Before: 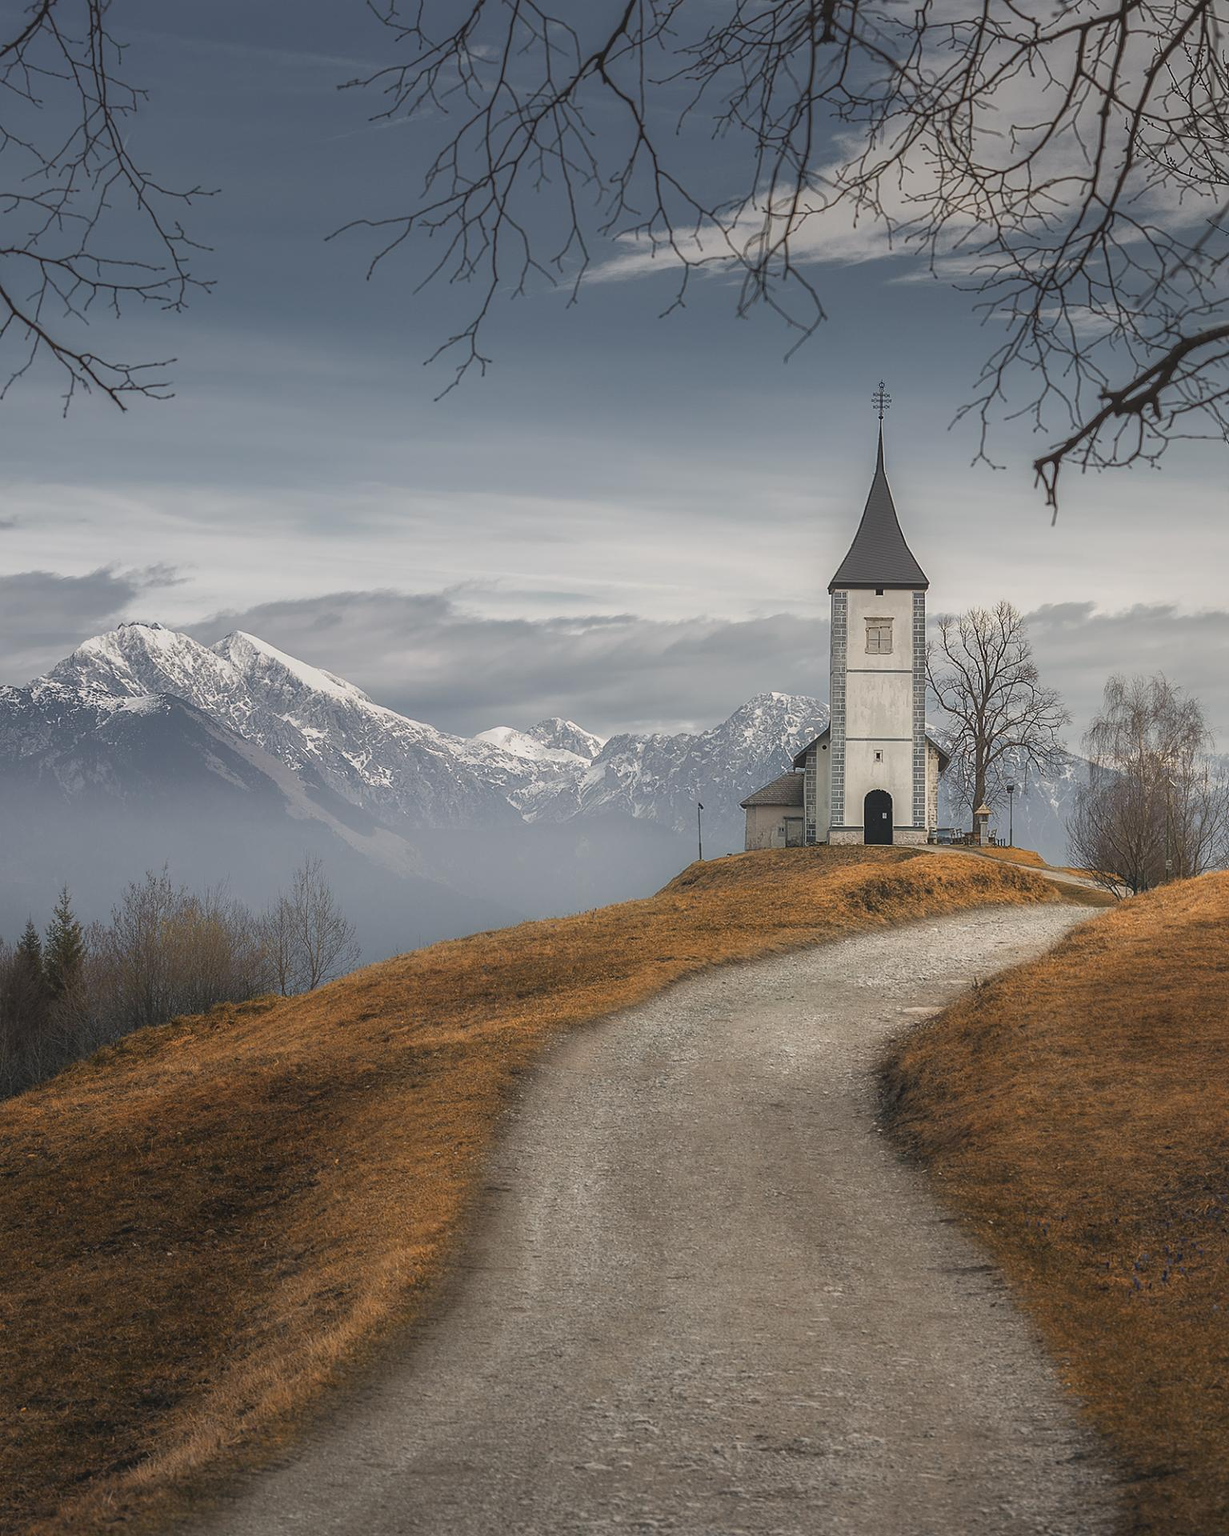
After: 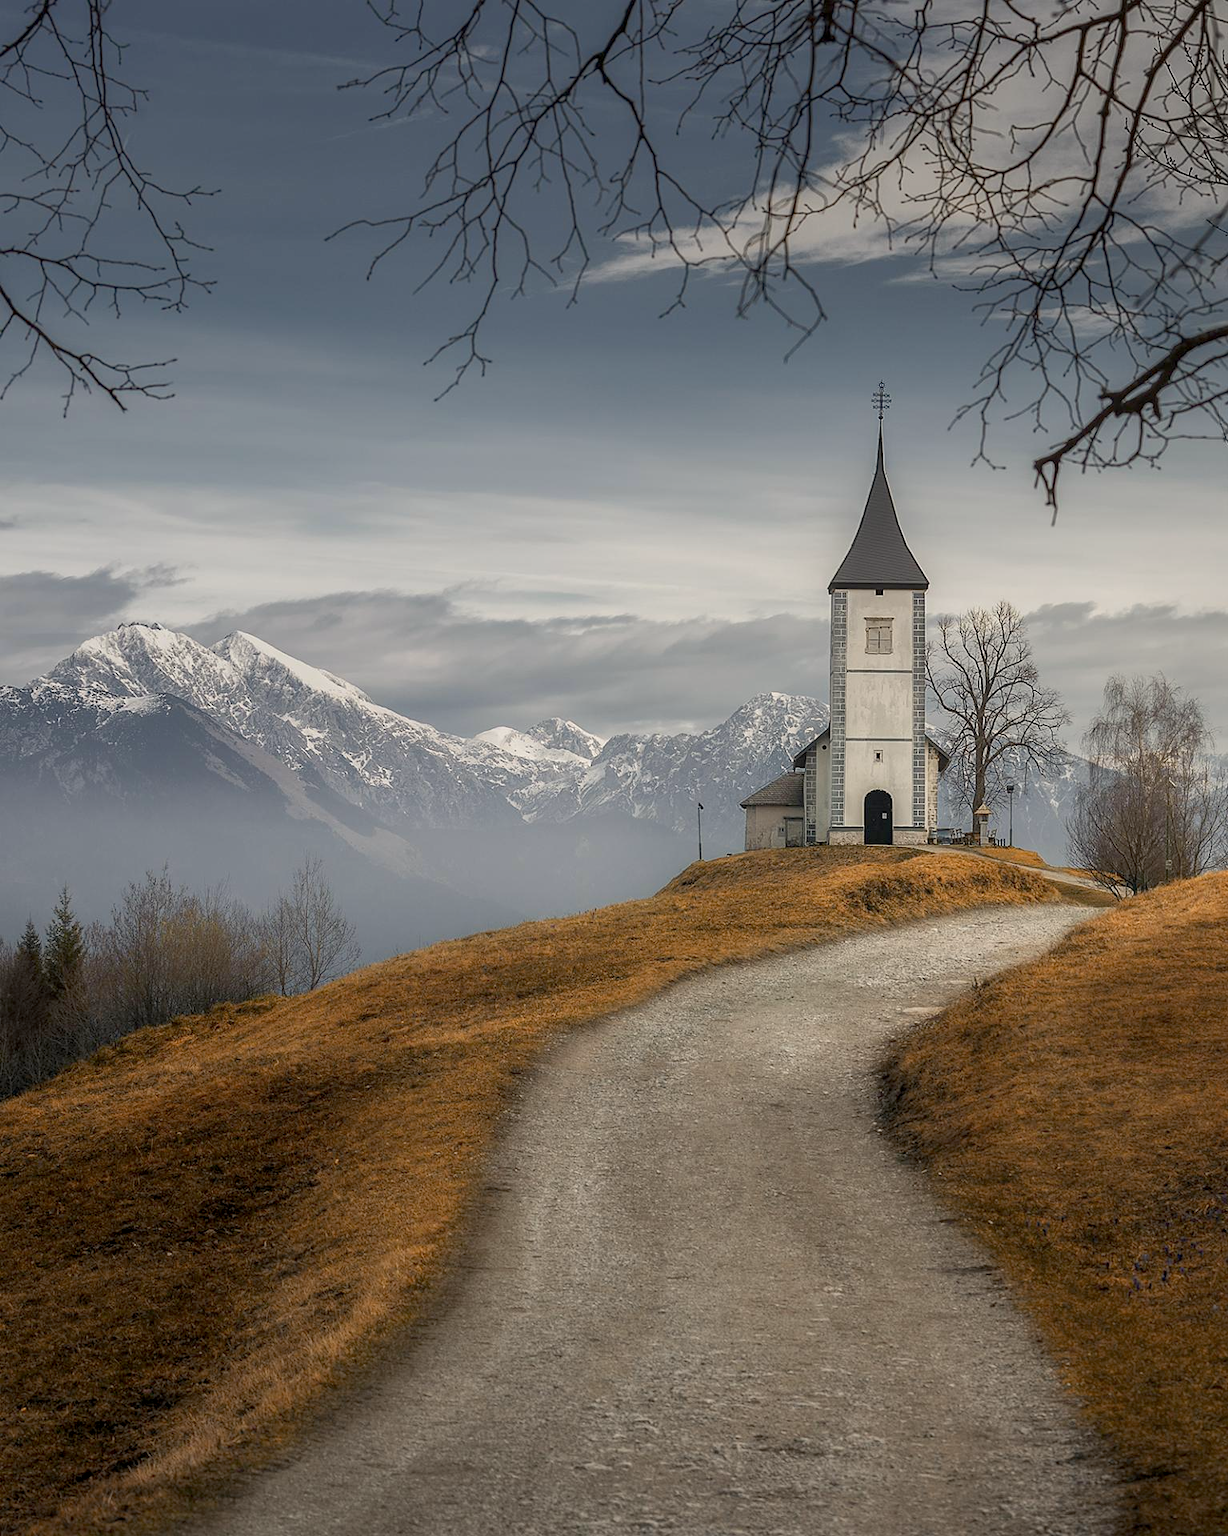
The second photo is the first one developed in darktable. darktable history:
exposure: black level correction 0.013, compensate highlight preservation false
color correction: highlights b* 2.96
